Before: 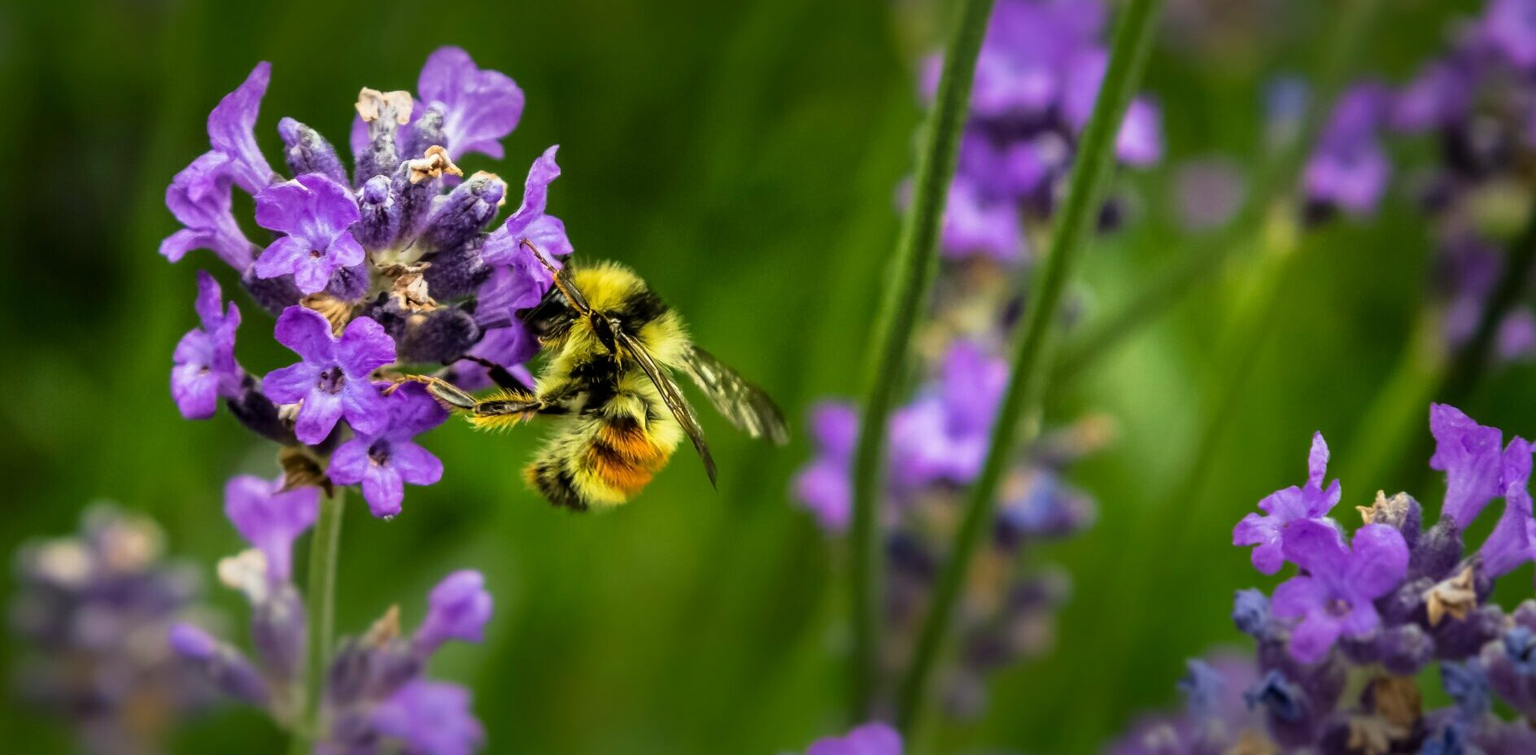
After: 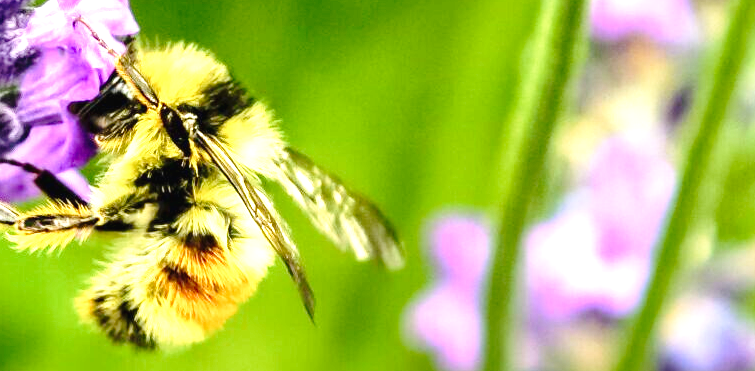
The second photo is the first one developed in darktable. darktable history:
exposure: black level correction 0, exposure 1.7 EV, compensate exposure bias true, compensate highlight preservation false
tone curve: curves: ch0 [(0, 0) (0.003, 0.015) (0.011, 0.019) (0.025, 0.027) (0.044, 0.041) (0.069, 0.055) (0.1, 0.079) (0.136, 0.099) (0.177, 0.149) (0.224, 0.216) (0.277, 0.292) (0.335, 0.383) (0.399, 0.474) (0.468, 0.556) (0.543, 0.632) (0.623, 0.711) (0.709, 0.789) (0.801, 0.871) (0.898, 0.944) (1, 1)], preserve colors none
crop: left 30%, top 30%, right 30%, bottom 30%
